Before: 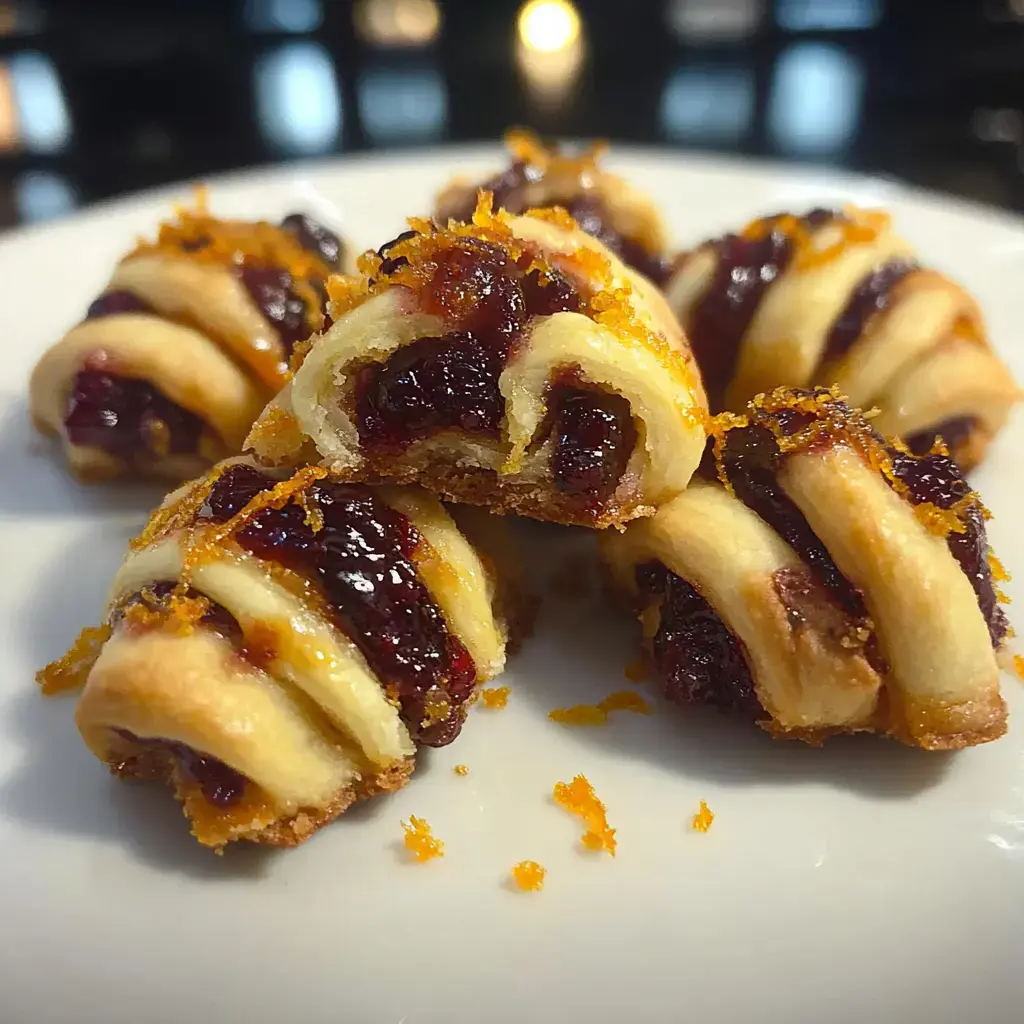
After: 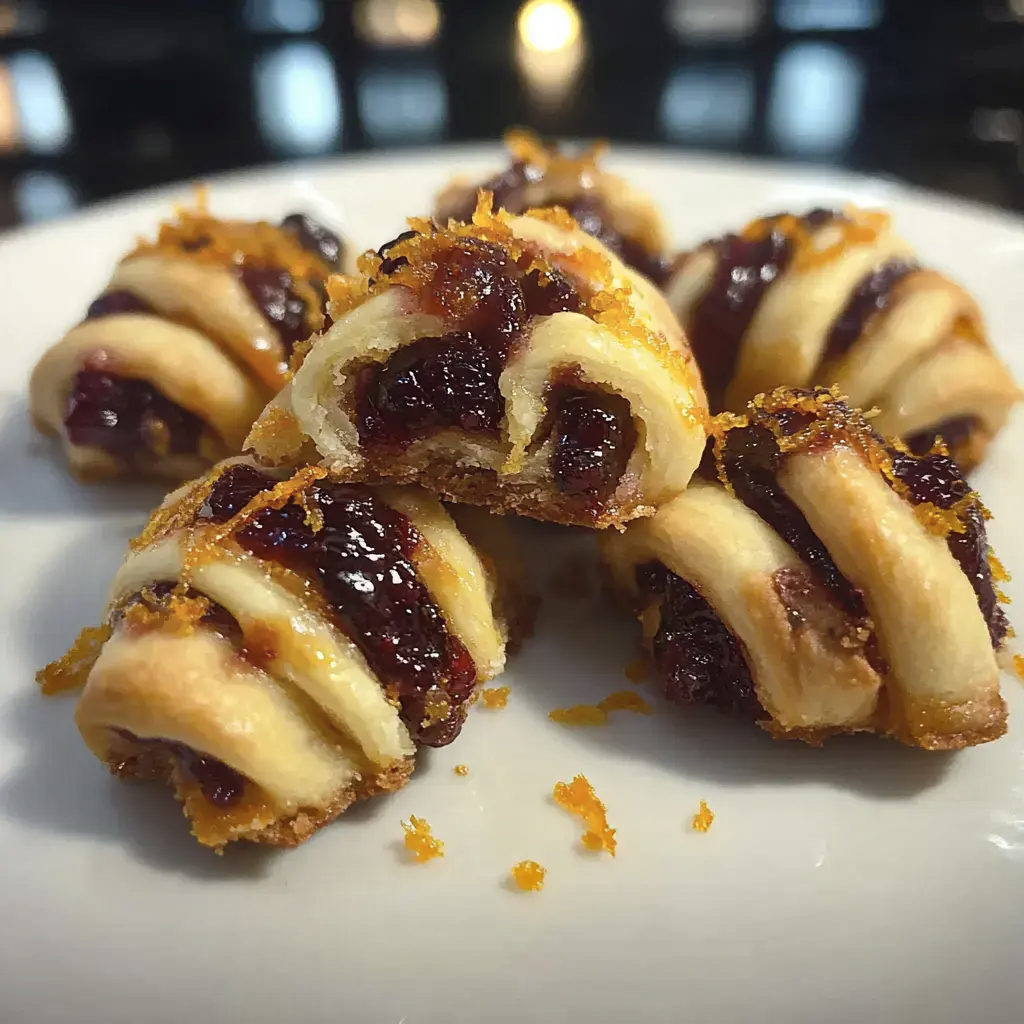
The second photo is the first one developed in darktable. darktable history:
color correction: saturation 0.85
shadows and highlights: soften with gaussian
